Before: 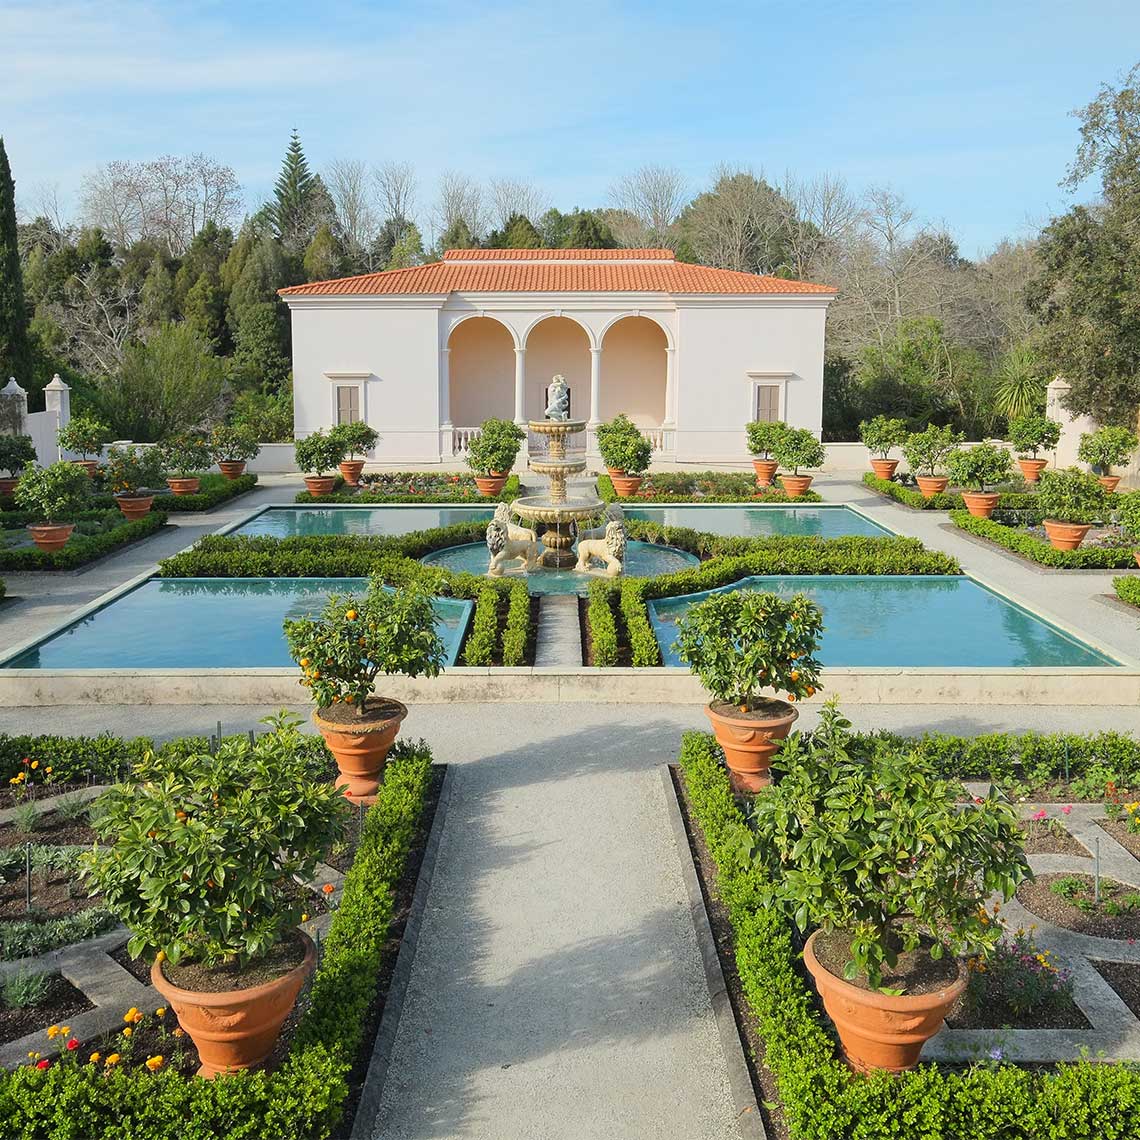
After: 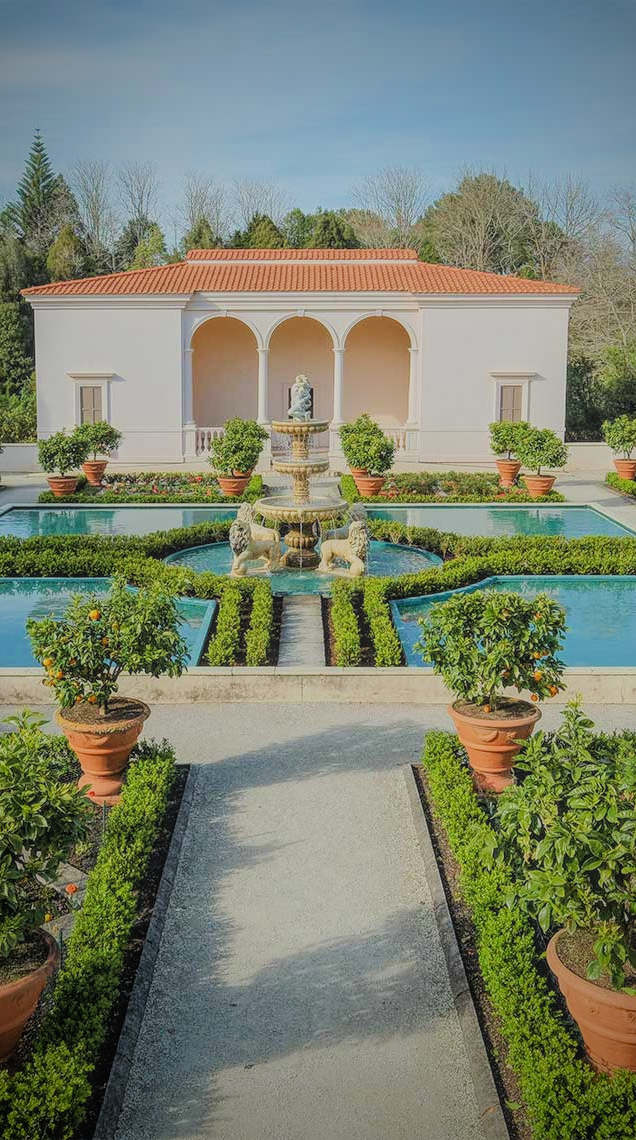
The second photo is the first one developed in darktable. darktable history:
local contrast: highlights 66%, shadows 35%, detail 167%, midtone range 0.2
filmic rgb: black relative exposure -6.84 EV, white relative exposure 5.93 EV, hardness 2.67, iterations of high-quality reconstruction 0
vignetting: fall-off start 64.01%, brightness -0.595, saturation 0.001, width/height ratio 0.886
velvia: on, module defaults
crop and rotate: left 22.591%, right 21.559%
